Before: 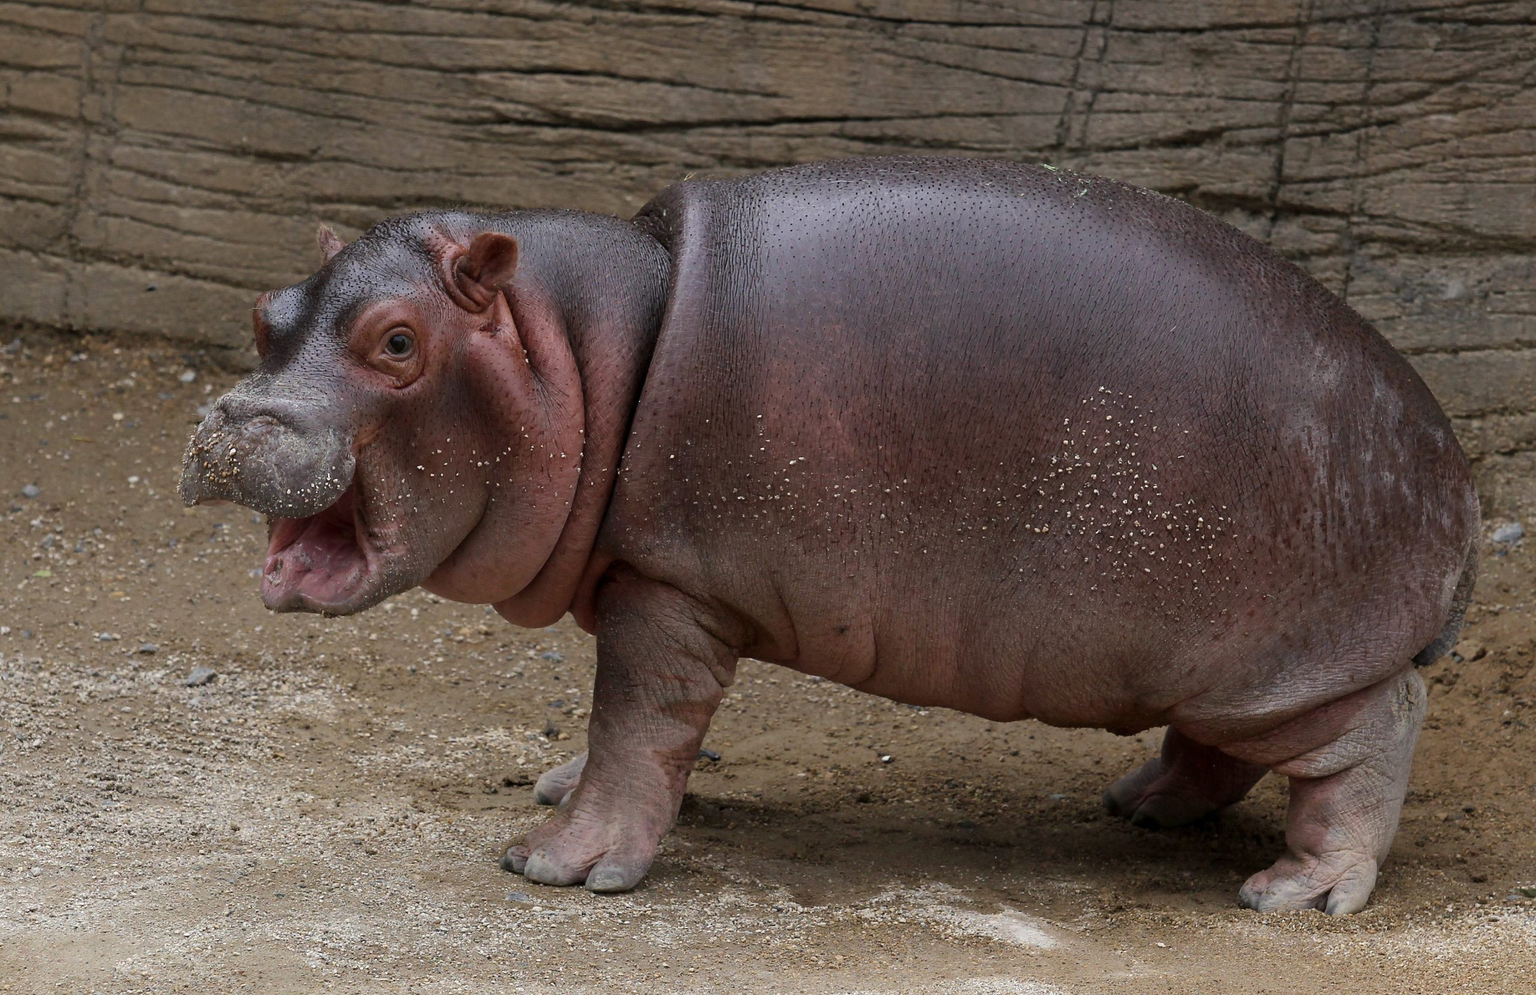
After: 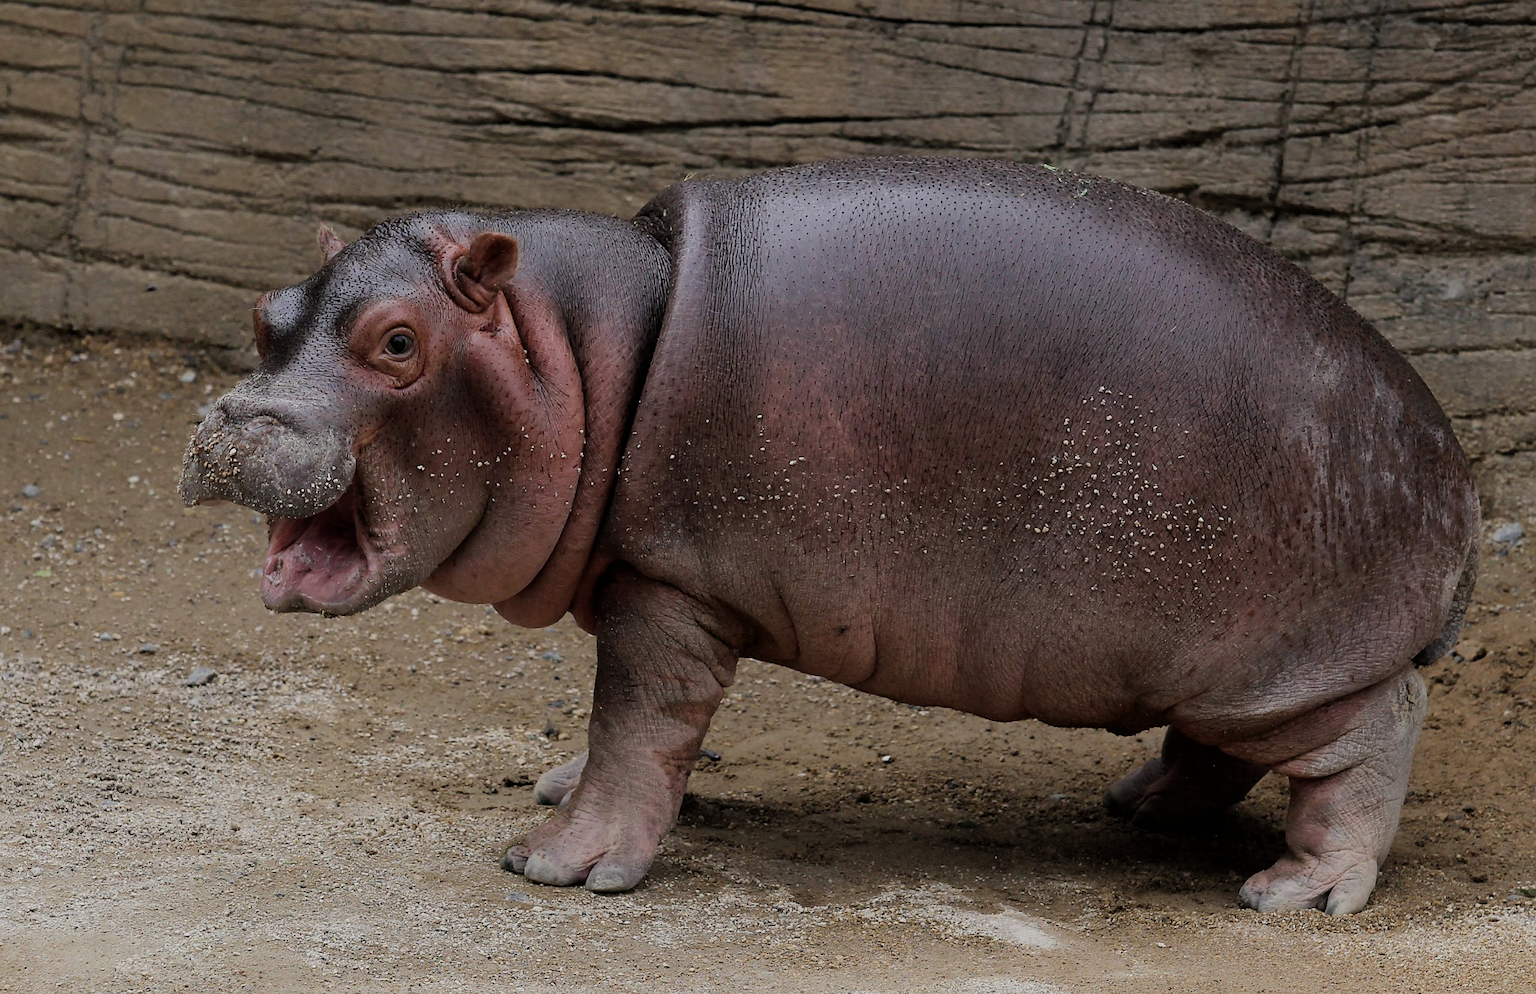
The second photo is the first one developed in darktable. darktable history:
filmic rgb: black relative exposure -7.65 EV, white relative exposure 4.56 EV, threshold 5.95 EV, hardness 3.61, enable highlight reconstruction true
sharpen: radius 1.603, amount 0.368, threshold 1.604
